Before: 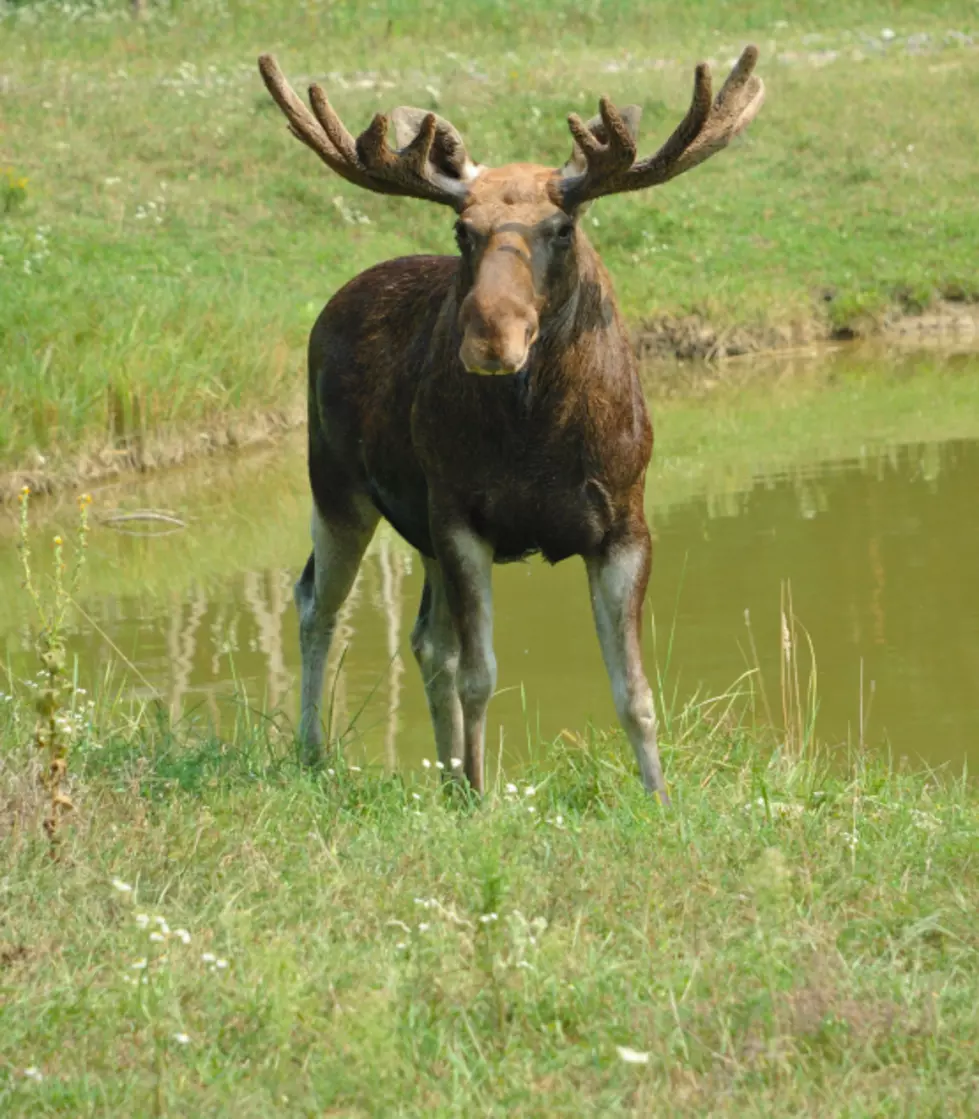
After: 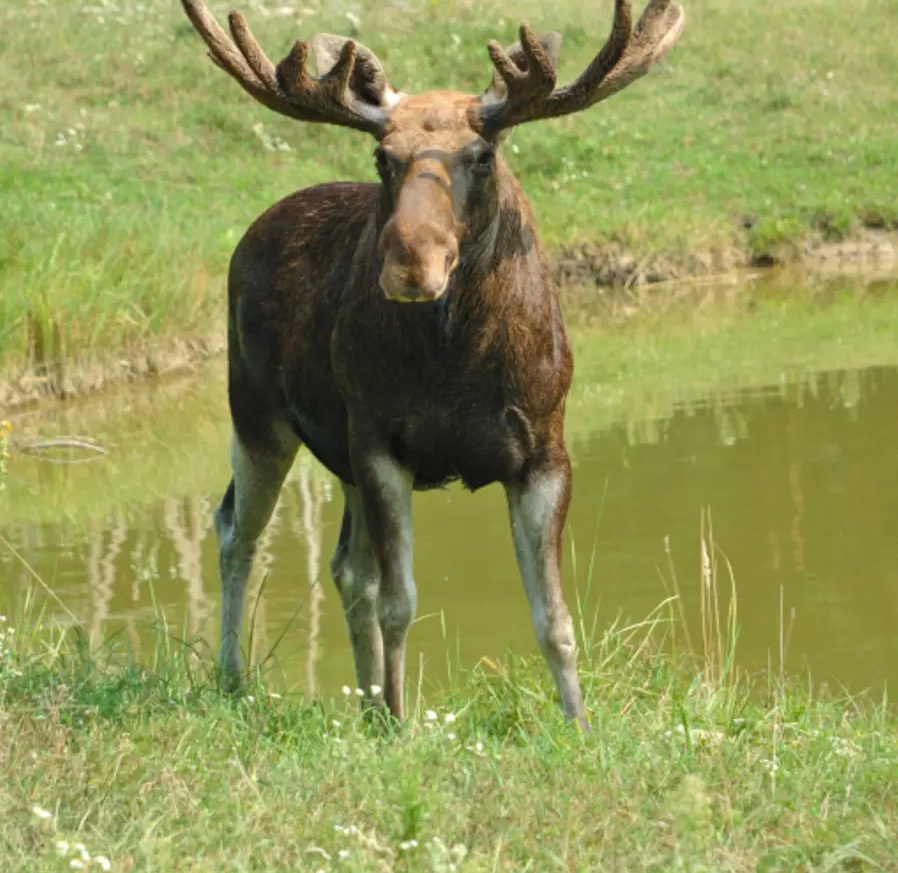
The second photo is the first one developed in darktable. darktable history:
crop: left 8.233%, top 6.578%, bottom 15.377%
local contrast: highlights 105%, shadows 100%, detail 119%, midtone range 0.2
exposure: black level correction -0.001, exposure 0.08 EV, compensate exposure bias true, compensate highlight preservation false
